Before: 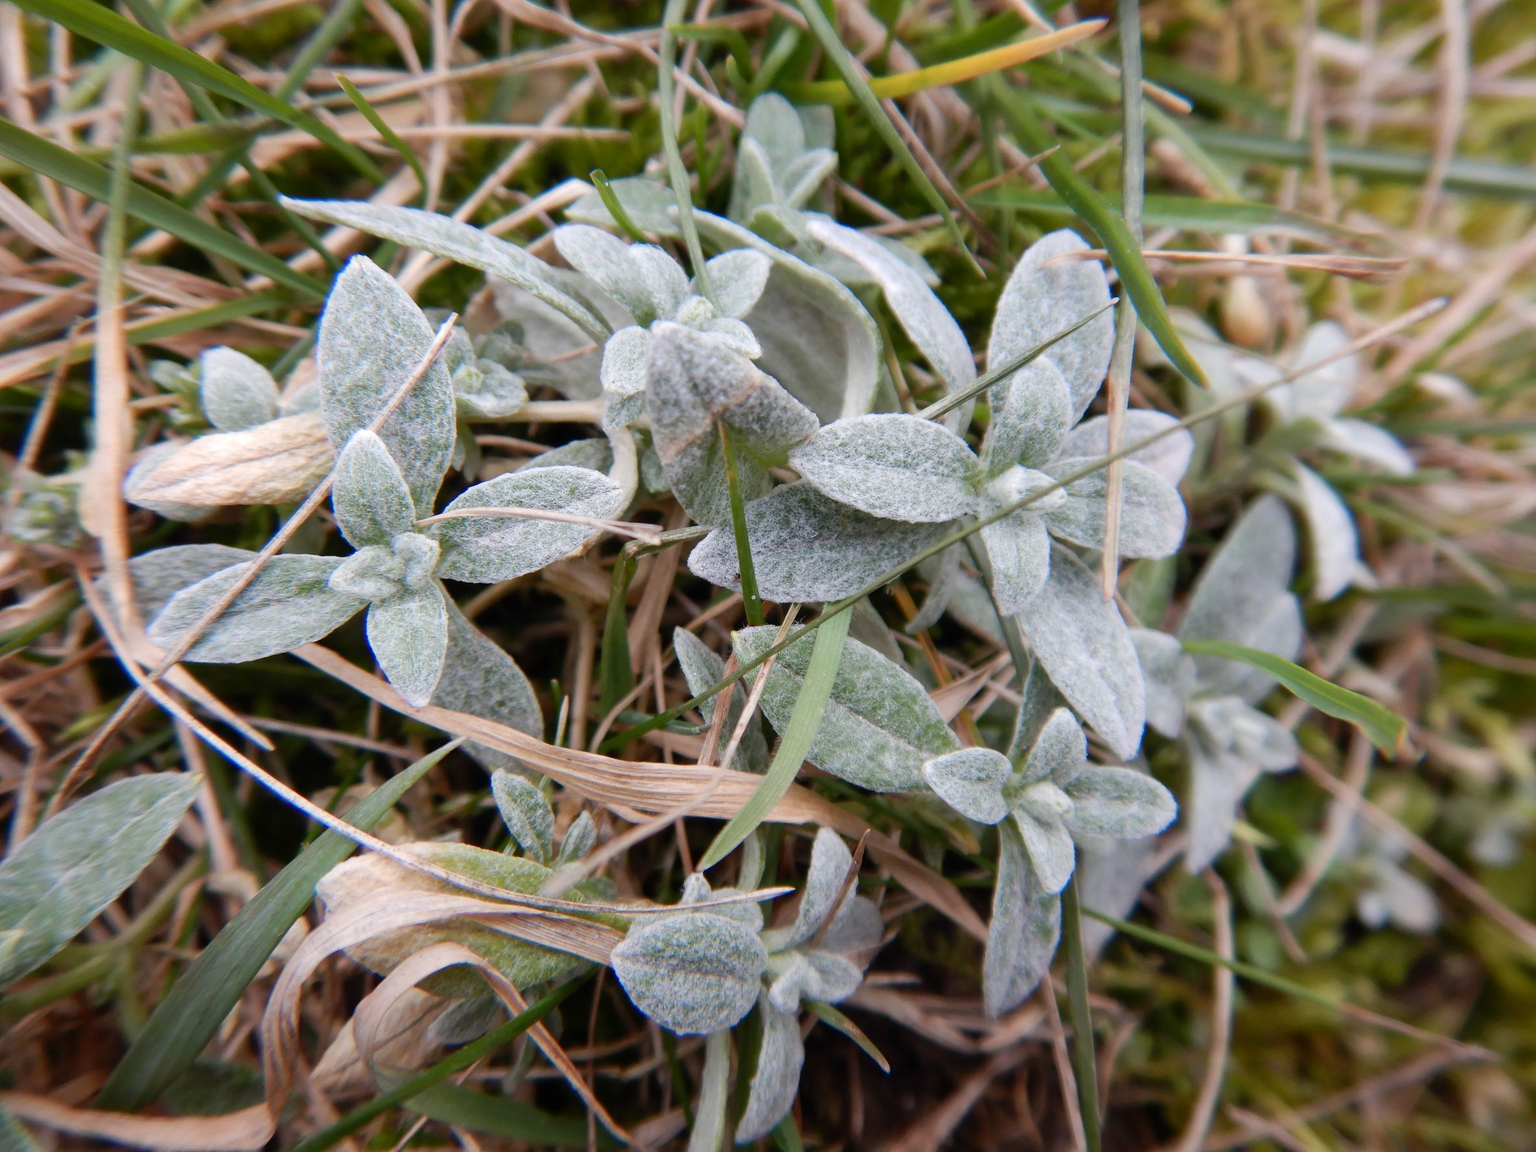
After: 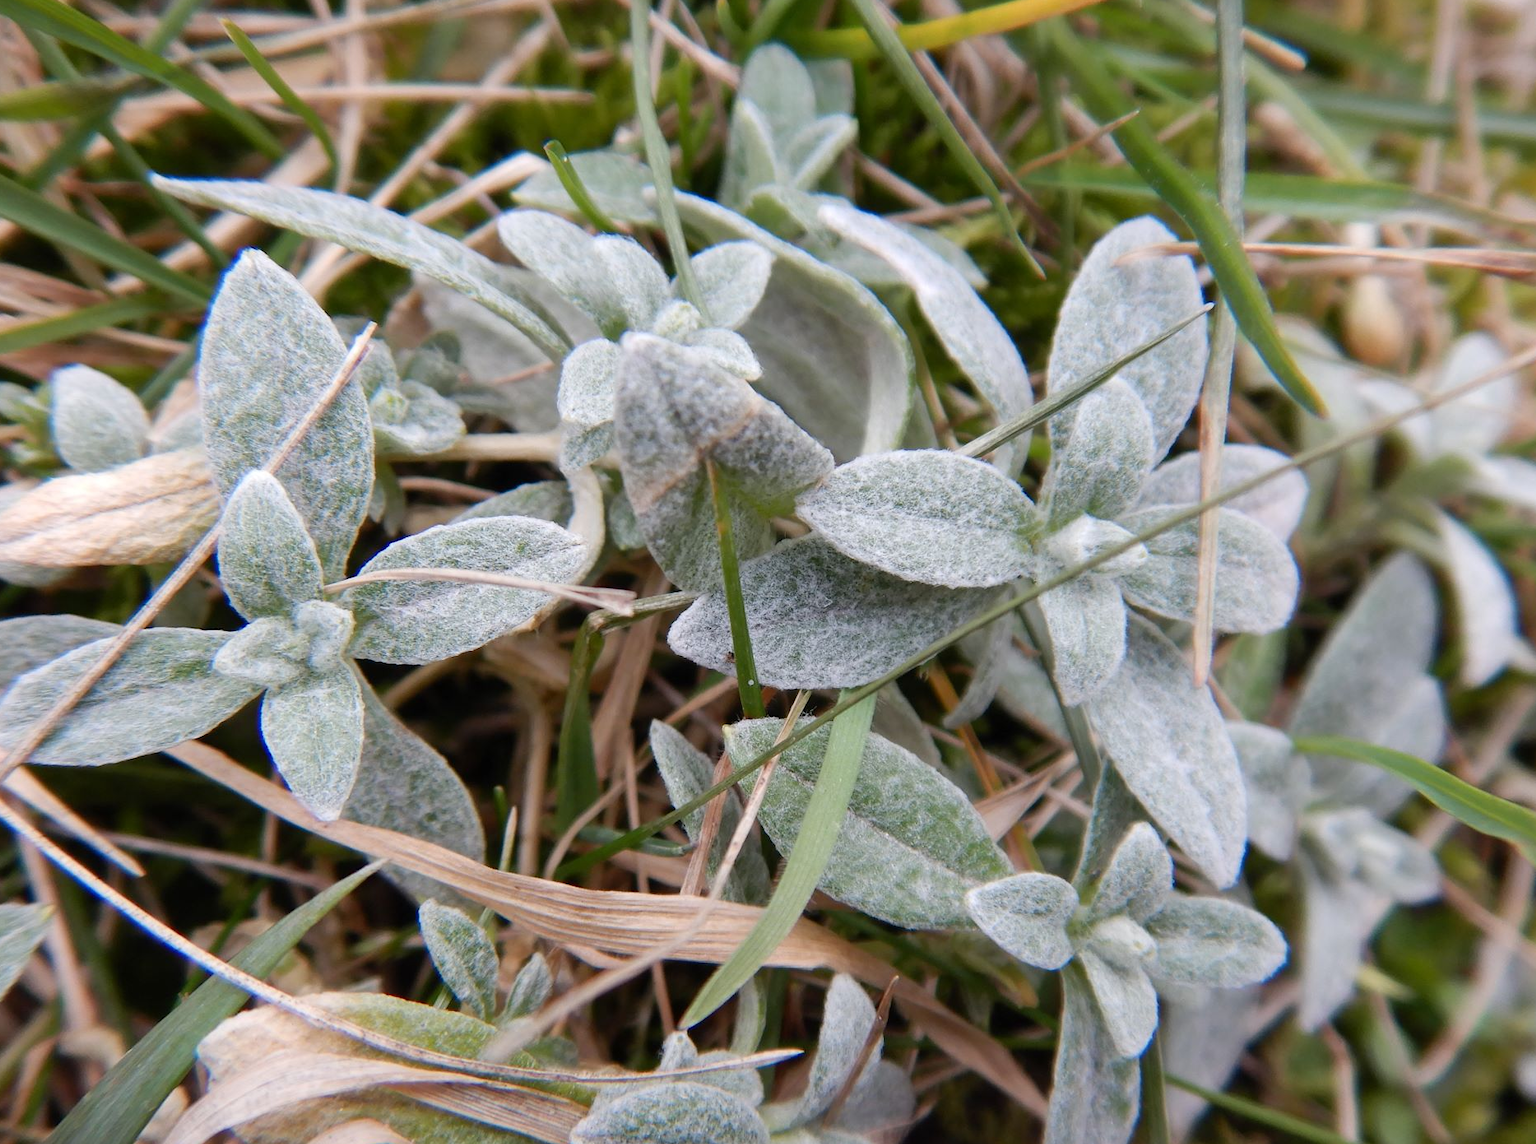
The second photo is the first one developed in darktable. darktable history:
crop and rotate: left 10.527%, top 5.093%, right 10.493%, bottom 16.42%
